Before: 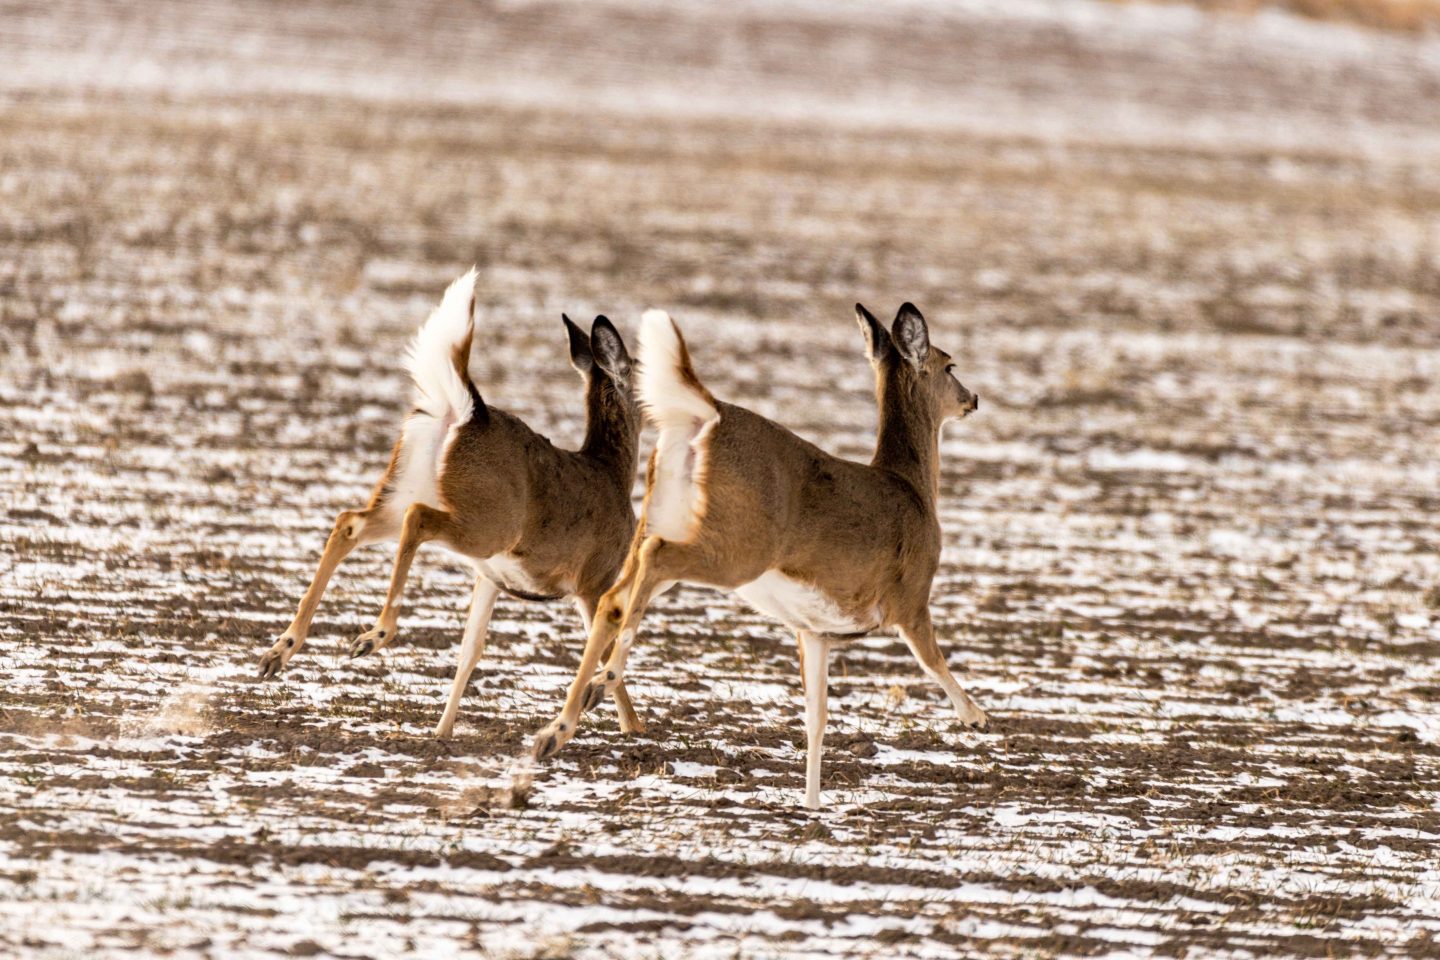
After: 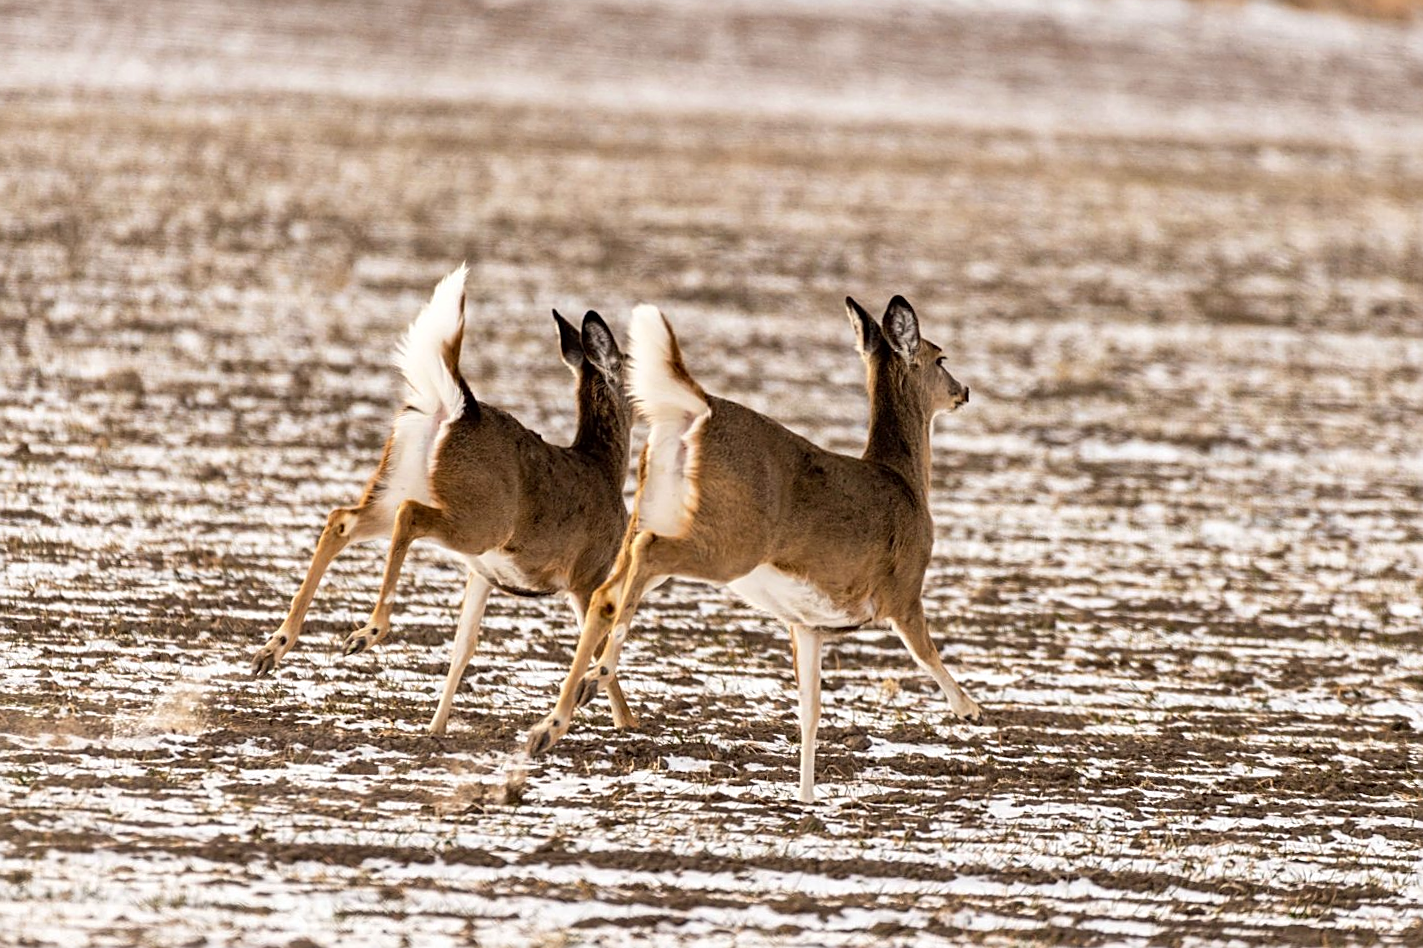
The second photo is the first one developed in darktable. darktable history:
rotate and perspective: rotation -0.45°, automatic cropping original format, crop left 0.008, crop right 0.992, crop top 0.012, crop bottom 0.988
local contrast: mode bilateral grid, contrast 10, coarseness 25, detail 115%, midtone range 0.2
exposure: compensate highlight preservation false
sharpen: on, module defaults
white balance: emerald 1
